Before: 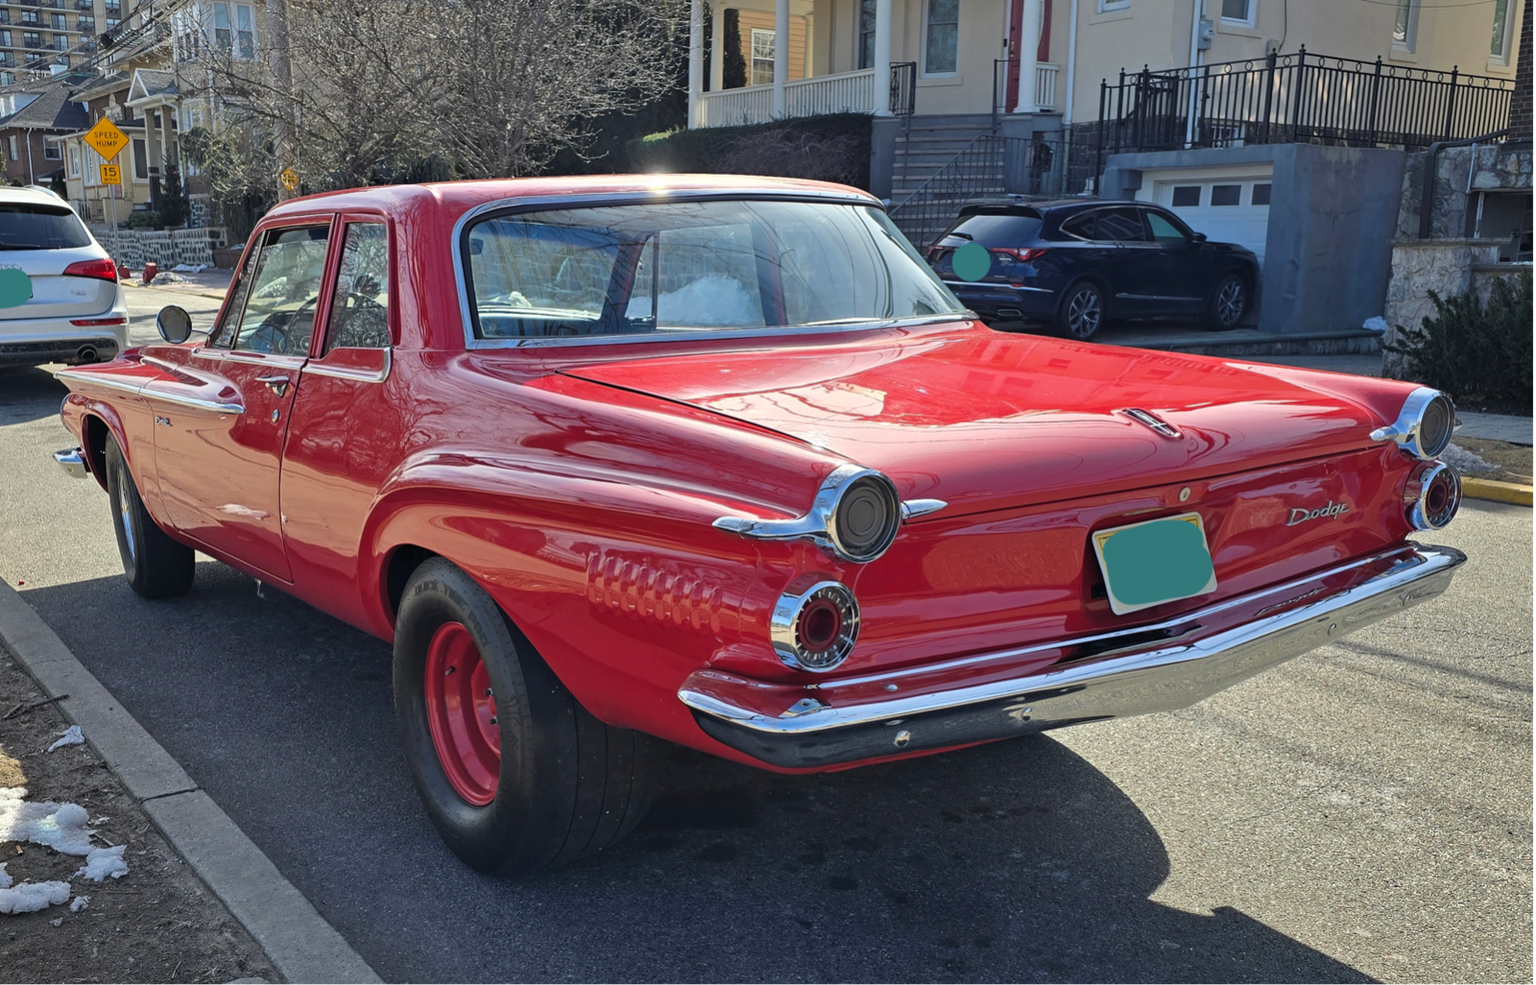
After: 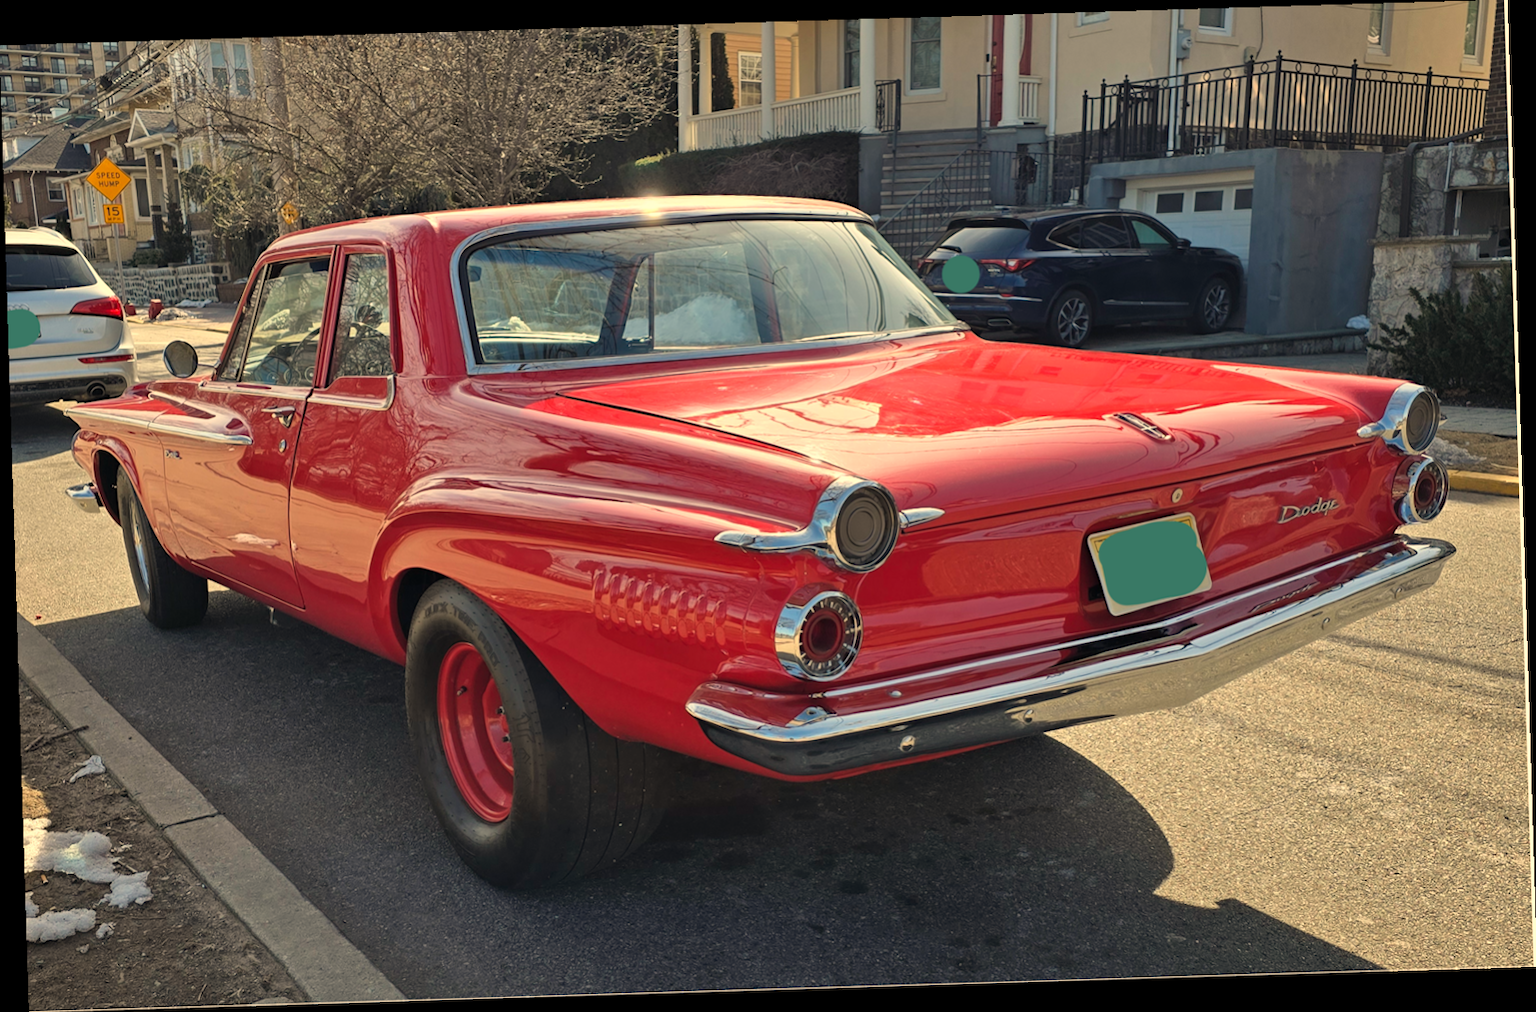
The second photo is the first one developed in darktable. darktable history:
rotate and perspective: rotation -1.75°, automatic cropping off
white balance: red 1.138, green 0.996, blue 0.812
